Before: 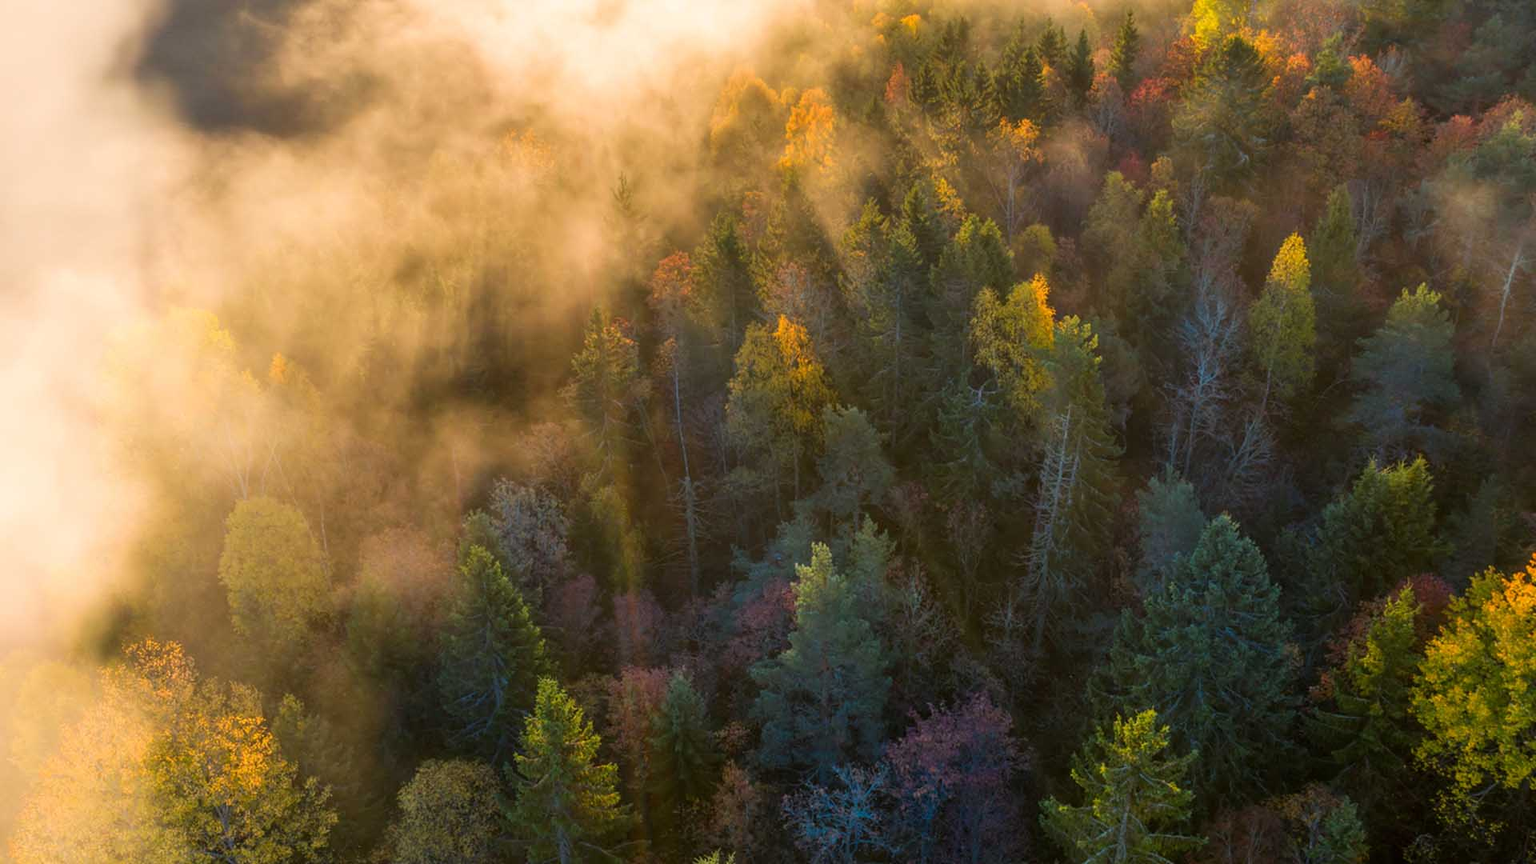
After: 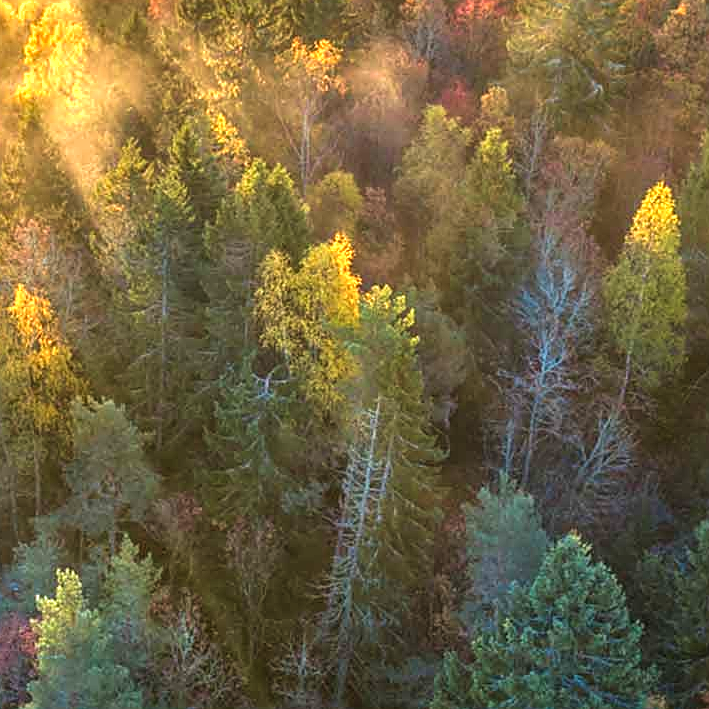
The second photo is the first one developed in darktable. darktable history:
velvia: on, module defaults
crop and rotate: left 49.936%, top 10.094%, right 13.136%, bottom 24.256%
sharpen: on, module defaults
local contrast: on, module defaults
shadows and highlights: shadows 22.7, highlights -48.71, soften with gaussian
exposure: black level correction -0.002, exposure 1.115 EV, compensate highlight preservation false
